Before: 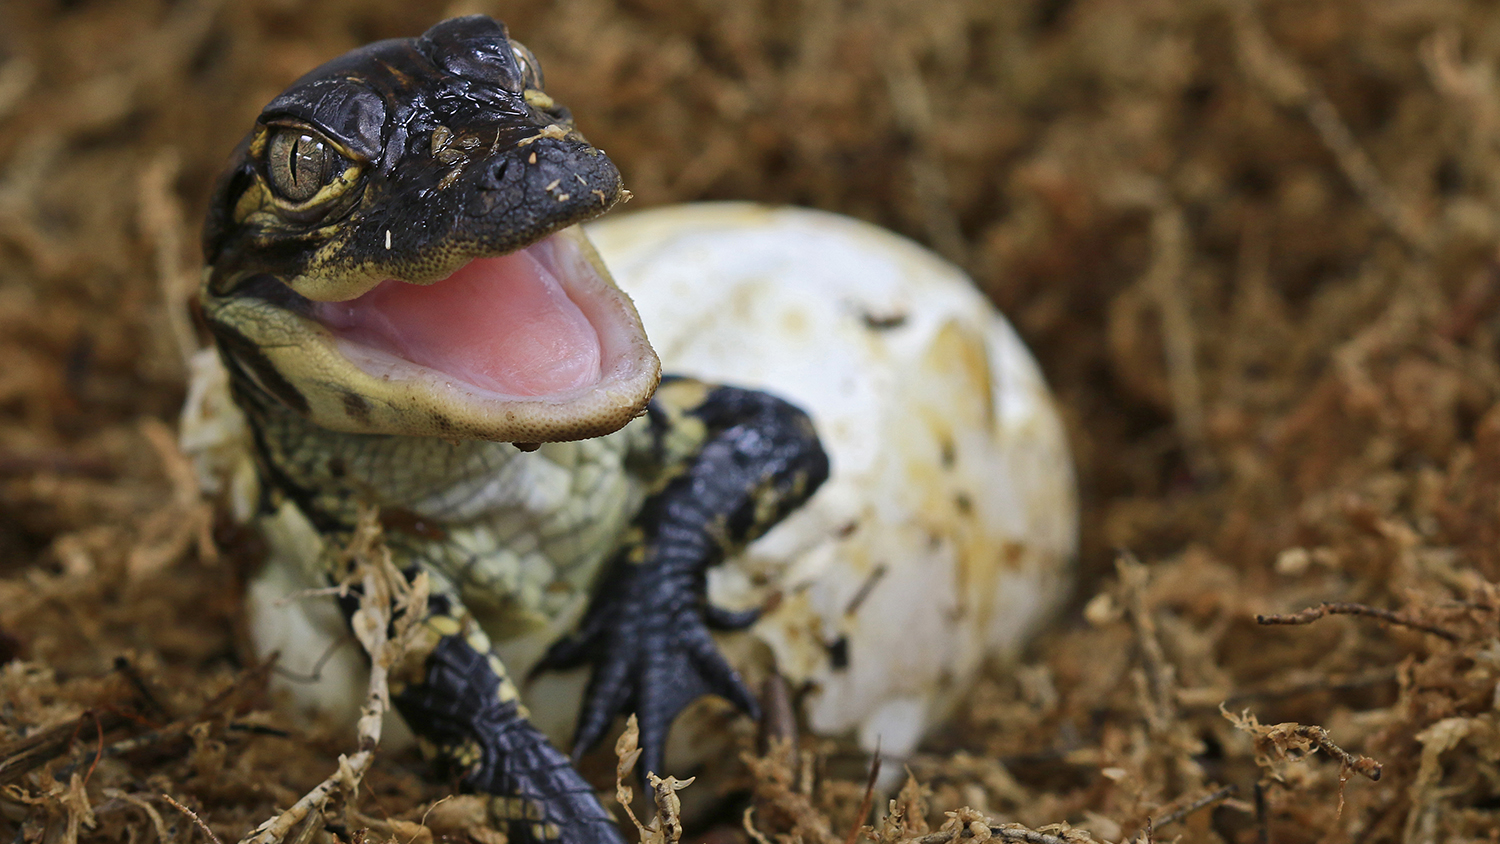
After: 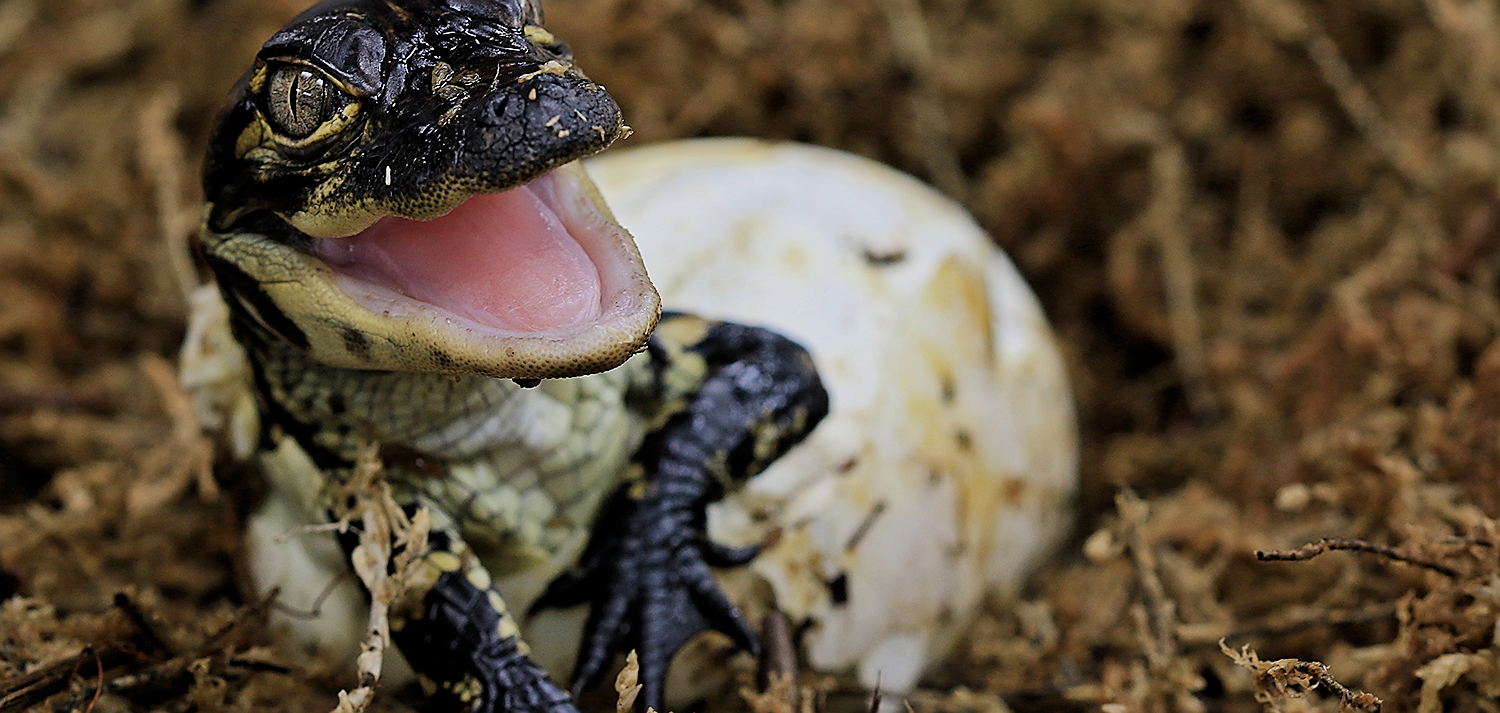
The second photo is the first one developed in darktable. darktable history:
crop: top 7.619%, bottom 7.789%
filmic rgb: black relative exposure -7.75 EV, white relative exposure 4.43 EV, threshold 5.95 EV, target black luminance 0%, hardness 3.76, latitude 50.83%, contrast 1.063, highlights saturation mix 9.5%, shadows ↔ highlights balance -0.235%, add noise in highlights 0, preserve chrominance max RGB, color science v3 (2019), use custom middle-gray values true, contrast in highlights soft, enable highlight reconstruction true
sharpen: radius 1.399, amount 1.253, threshold 0.644
contrast brightness saturation: contrast 0.074
